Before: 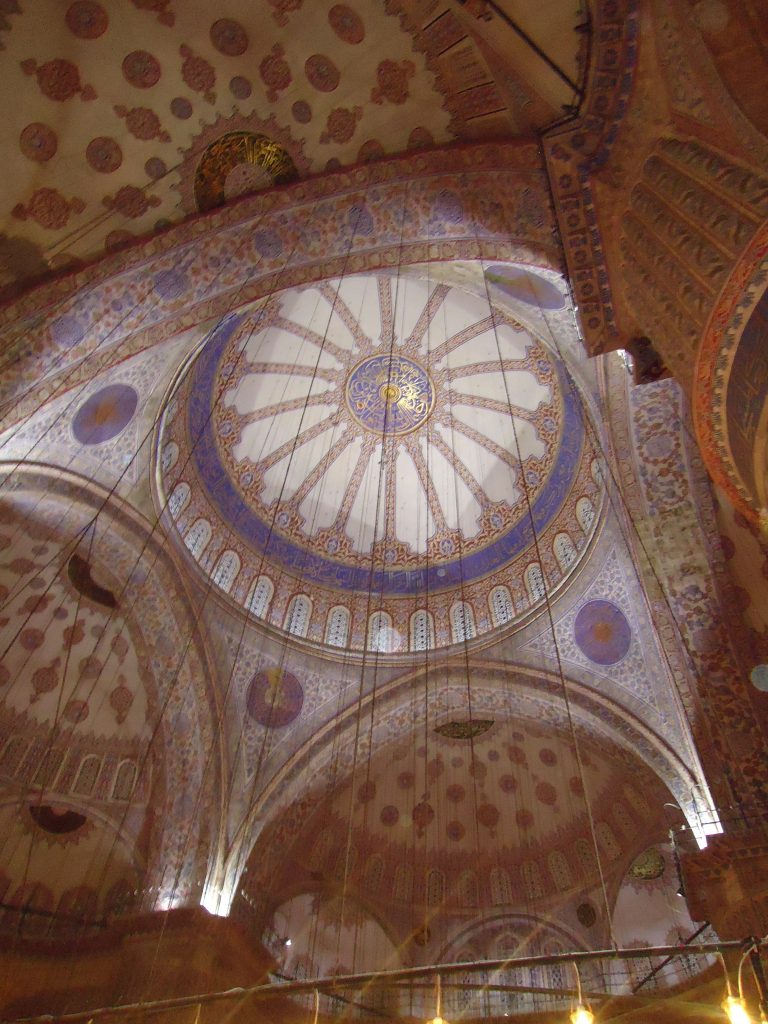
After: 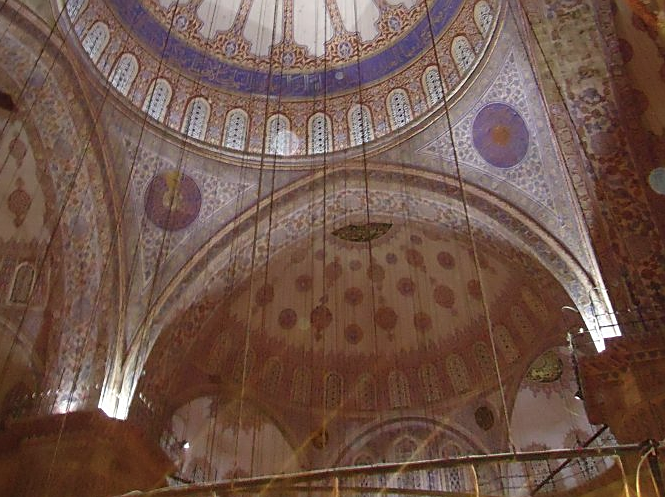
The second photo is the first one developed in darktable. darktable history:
crop and rotate: left 13.303%, top 48.599%, bottom 2.826%
sharpen: on, module defaults
vignetting: brightness -0.296, saturation -0.049, unbound false
contrast brightness saturation: saturation -0.048
exposure: compensate highlight preservation false
